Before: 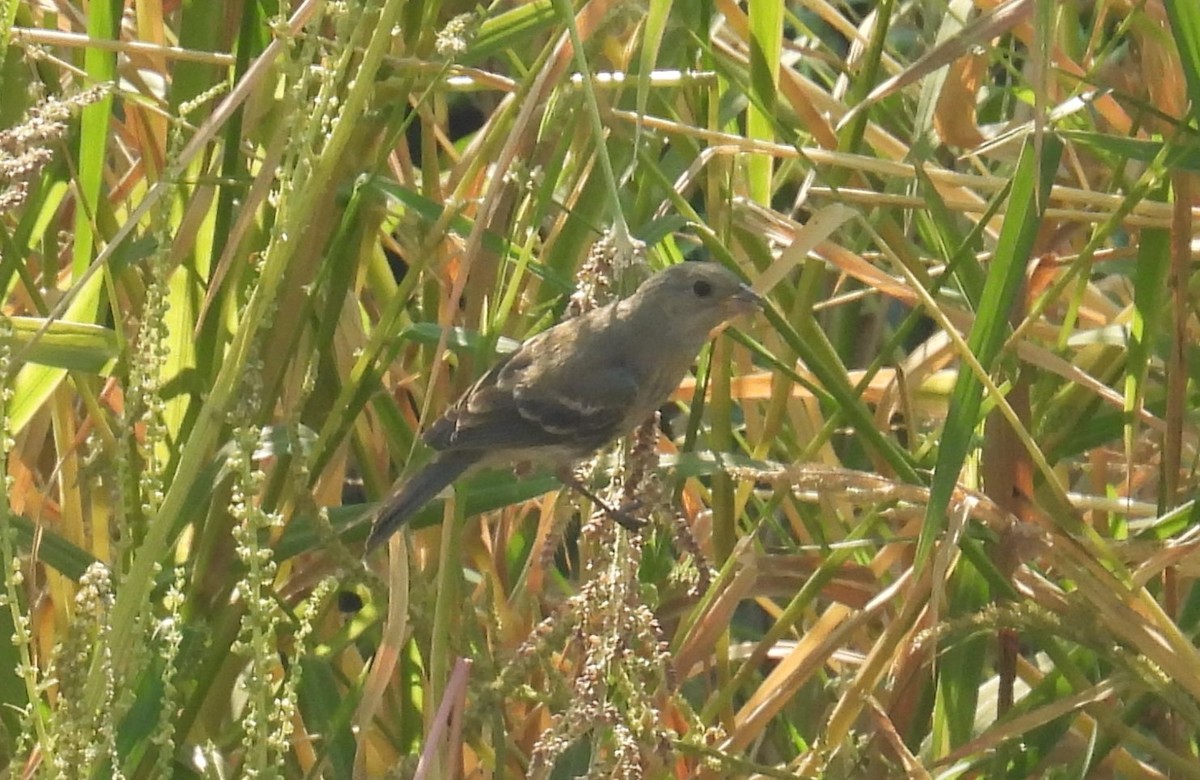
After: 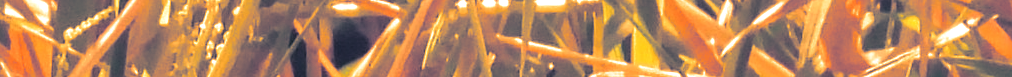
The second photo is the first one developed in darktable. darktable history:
split-toning: shadows › hue 226.8°, shadows › saturation 0.84
white balance: red 1.467, blue 0.684
crop and rotate: left 9.644%, top 9.491%, right 6.021%, bottom 80.509%
